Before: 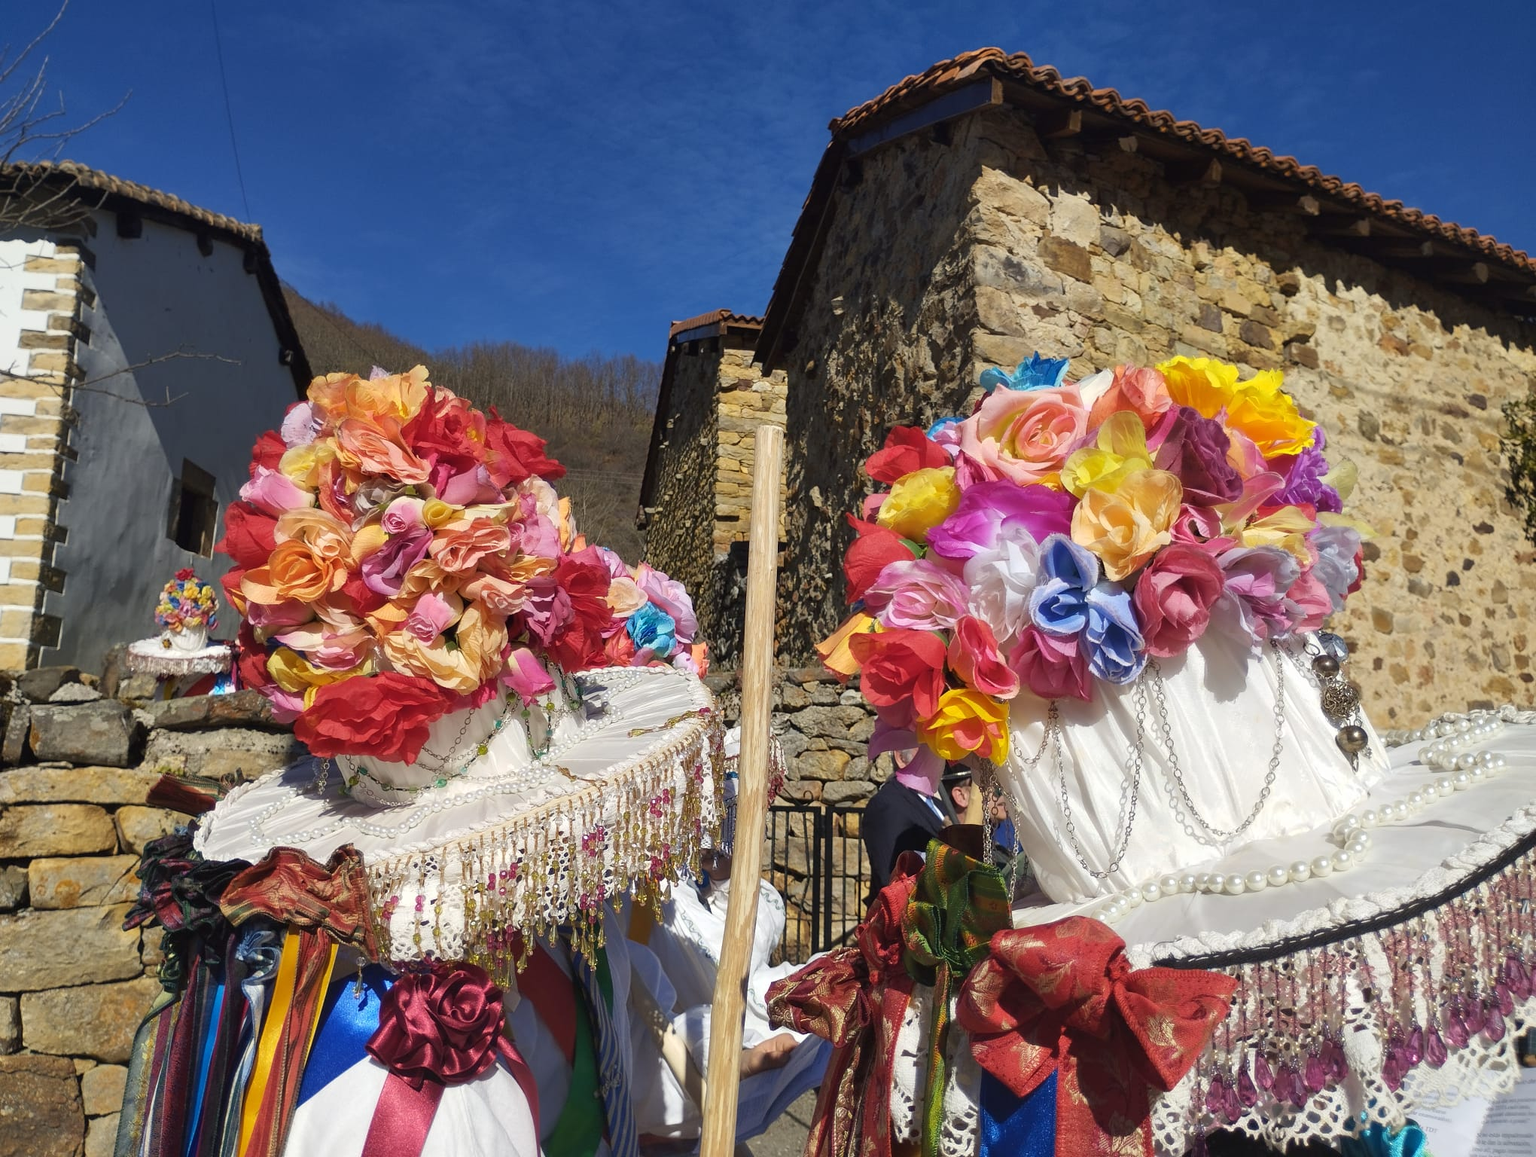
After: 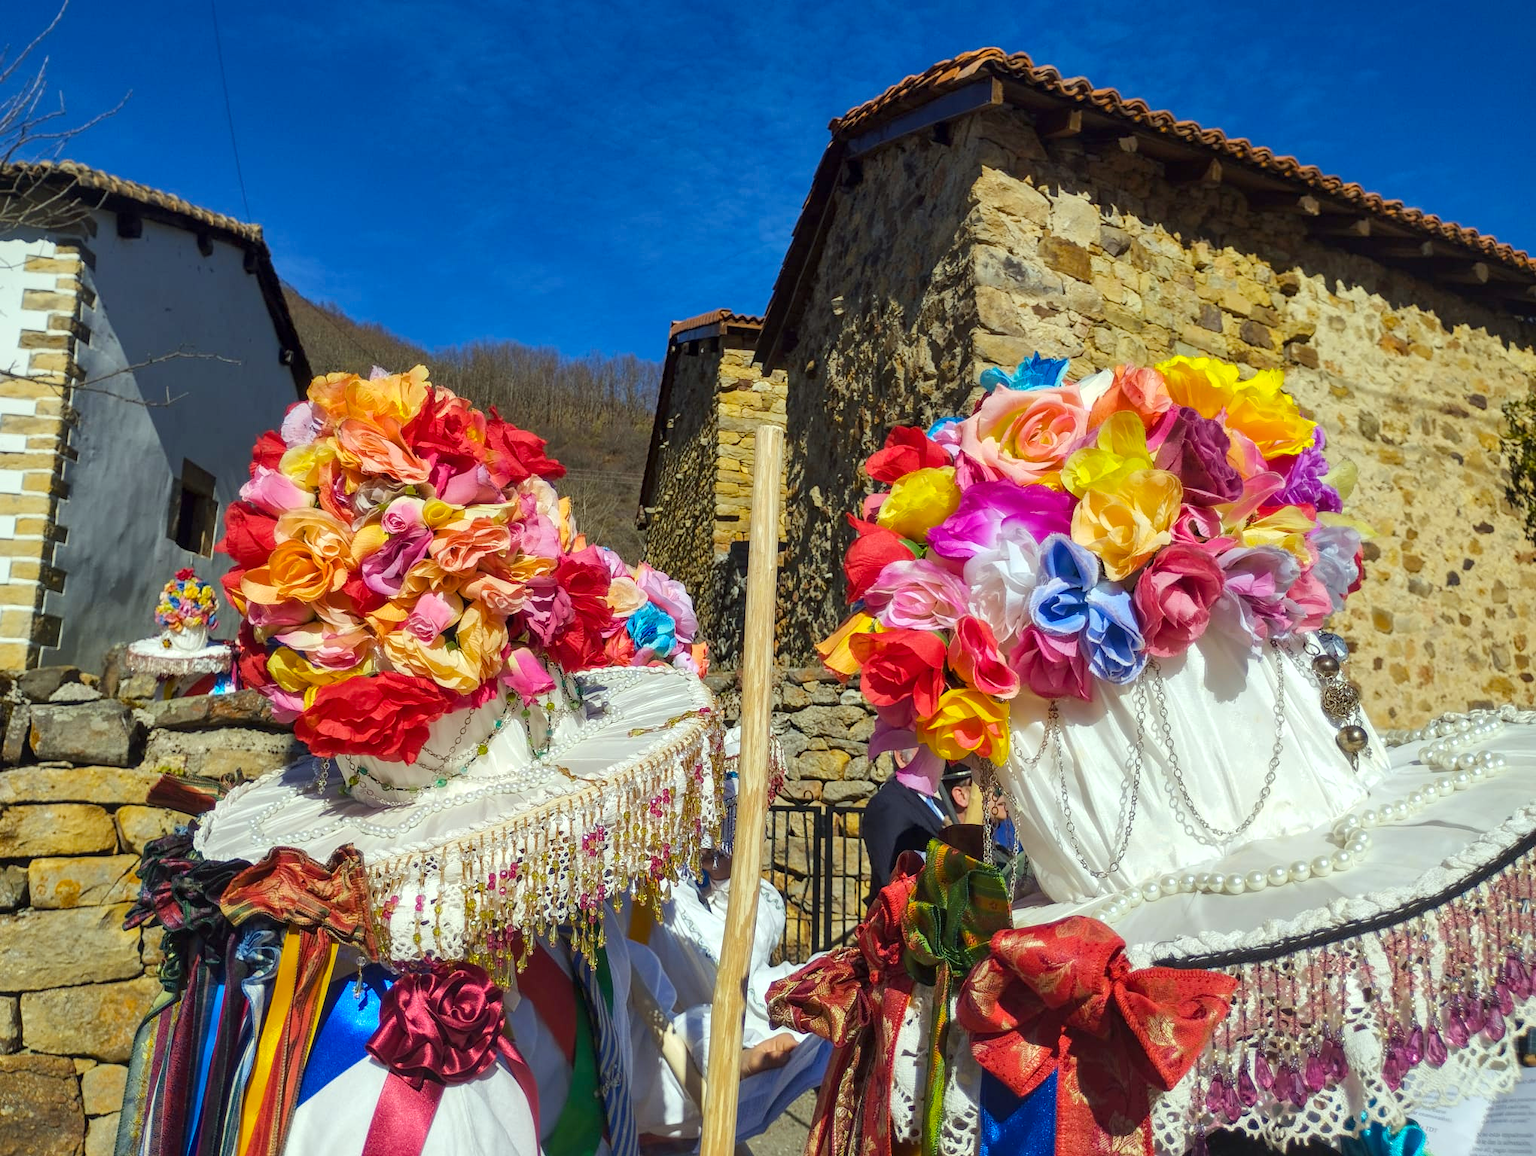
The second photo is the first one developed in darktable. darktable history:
local contrast: on, module defaults
color balance rgb: global offset › hue 169.27°, perceptual saturation grading › global saturation 19.491%, perceptual brilliance grading › mid-tones 9.534%, perceptual brilliance grading › shadows 14.544%, global vibrance 21.051%
color correction: highlights a* -6.72, highlights b* 0.619
